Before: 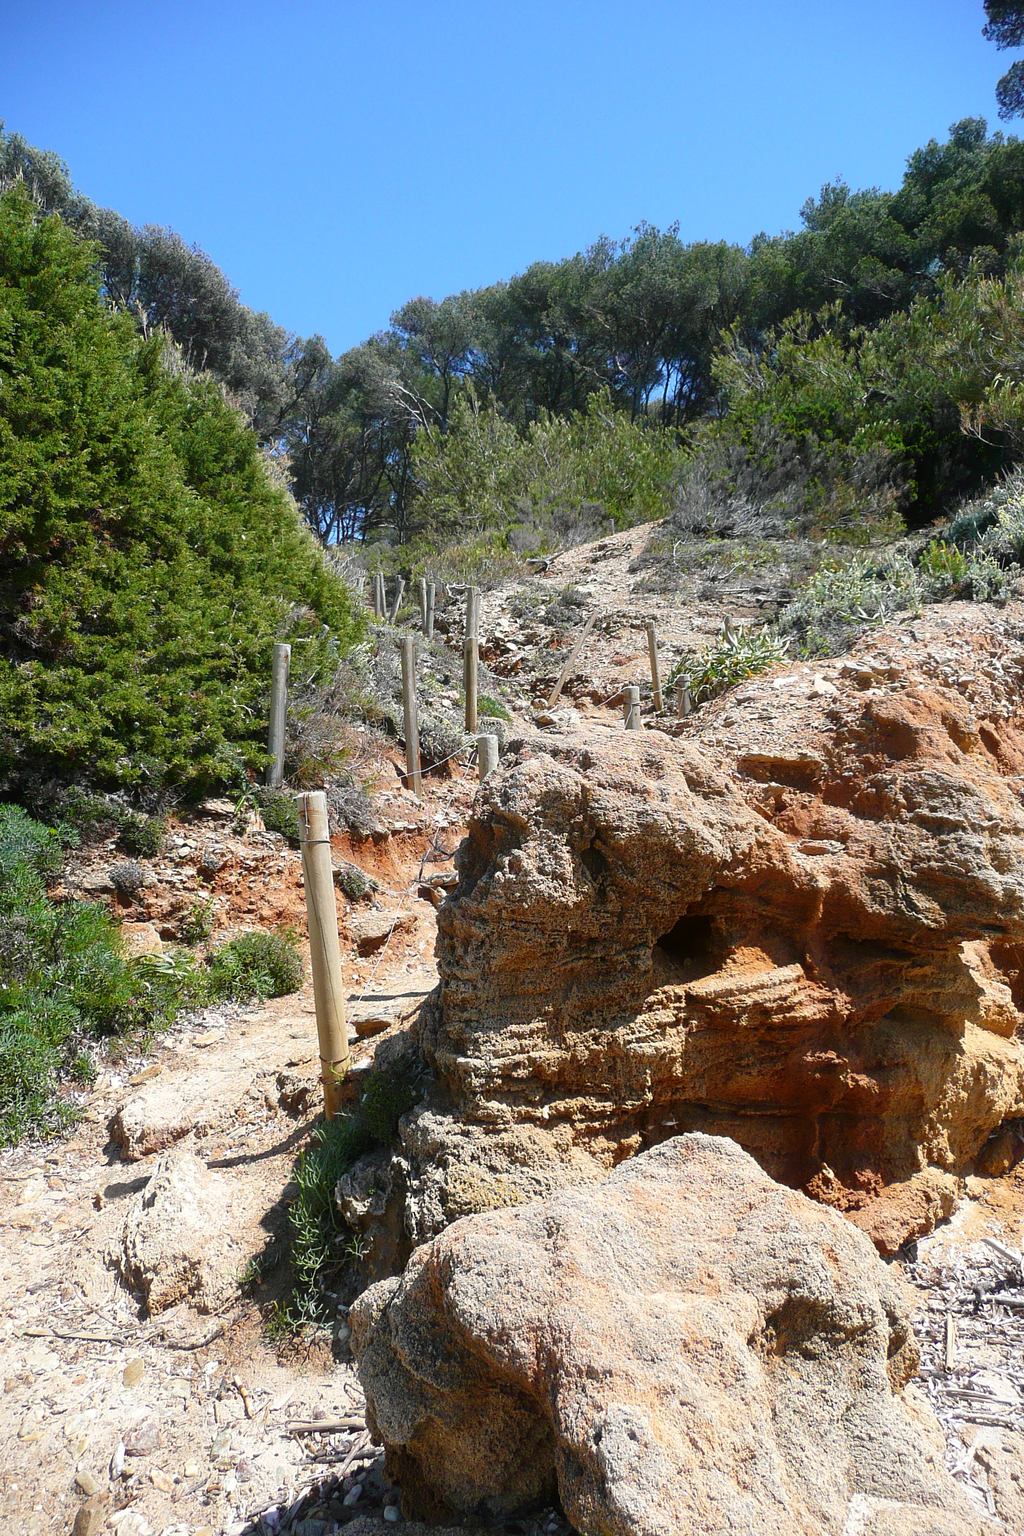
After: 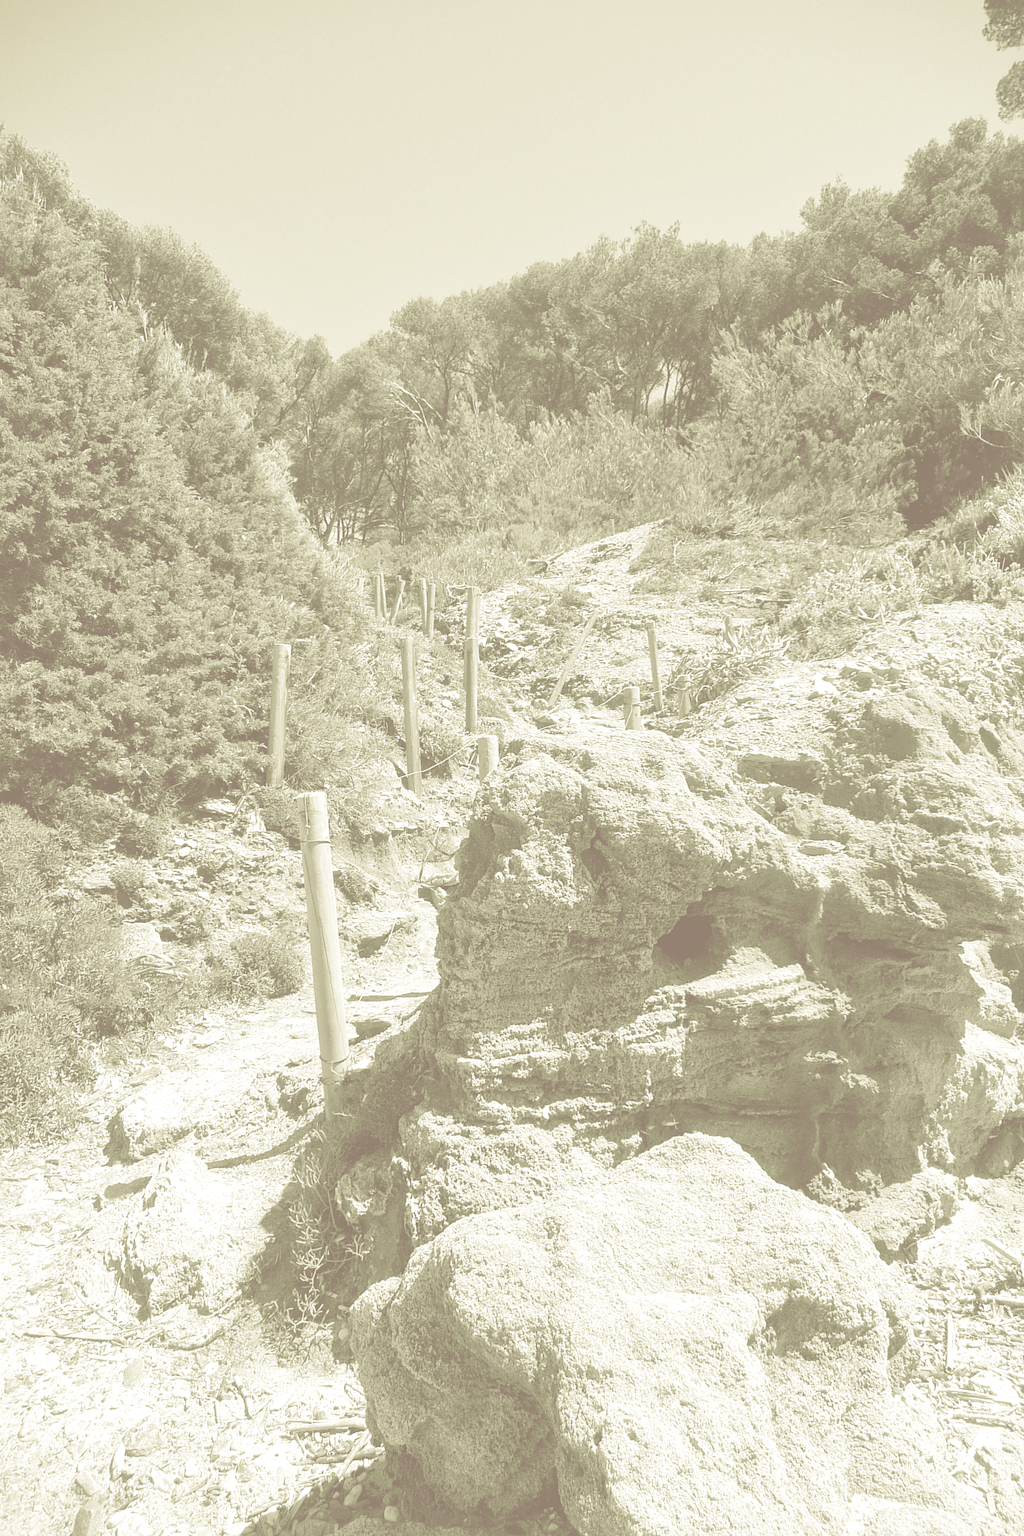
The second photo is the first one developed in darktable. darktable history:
local contrast: mode bilateral grid, contrast 20, coarseness 50, detail 144%, midtone range 0.2
split-toning: shadows › hue 316.8°, shadows › saturation 0.47, highlights › hue 201.6°, highlights › saturation 0, balance -41.97, compress 28.01%
colorize: hue 43.2°, saturation 40%, version 1
color balance rgb: perceptual saturation grading › global saturation 20%, perceptual saturation grading › highlights -25%, perceptual saturation grading › shadows 25%
